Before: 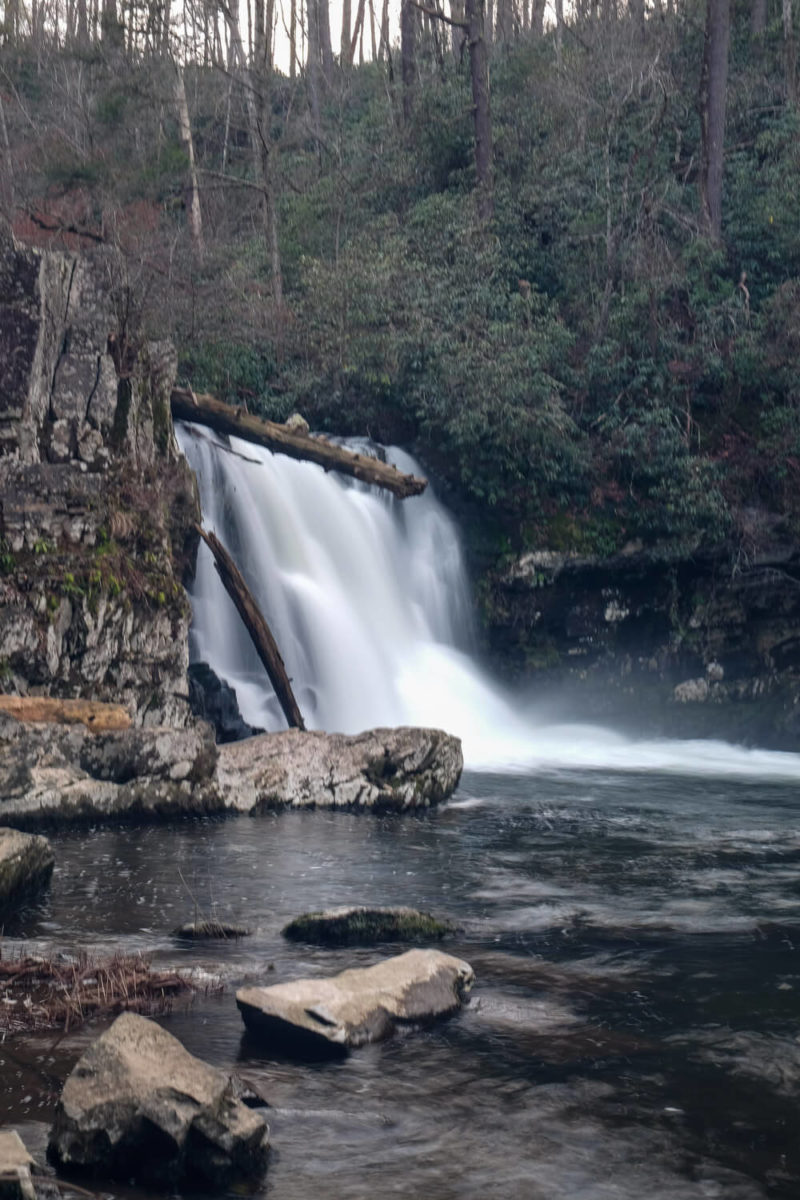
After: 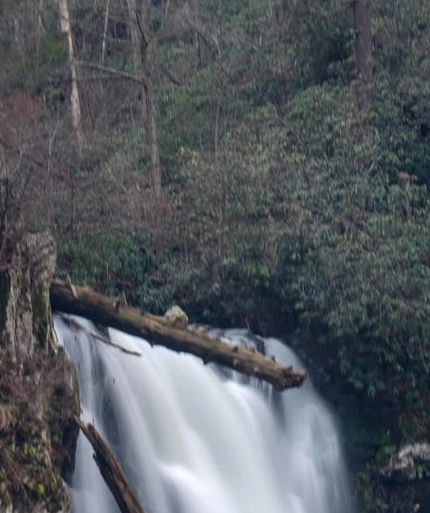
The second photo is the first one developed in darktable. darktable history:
crop: left 15.126%, top 9.054%, right 31.011%, bottom 48.142%
